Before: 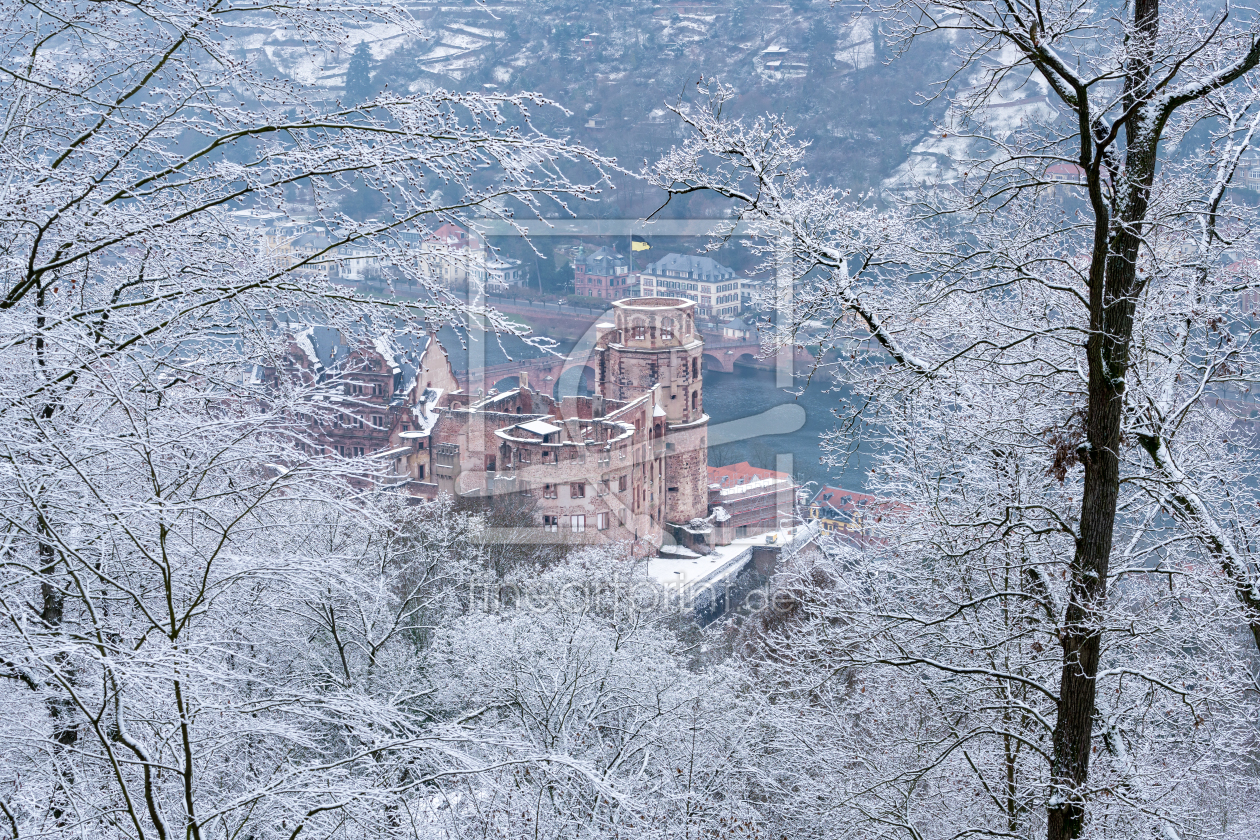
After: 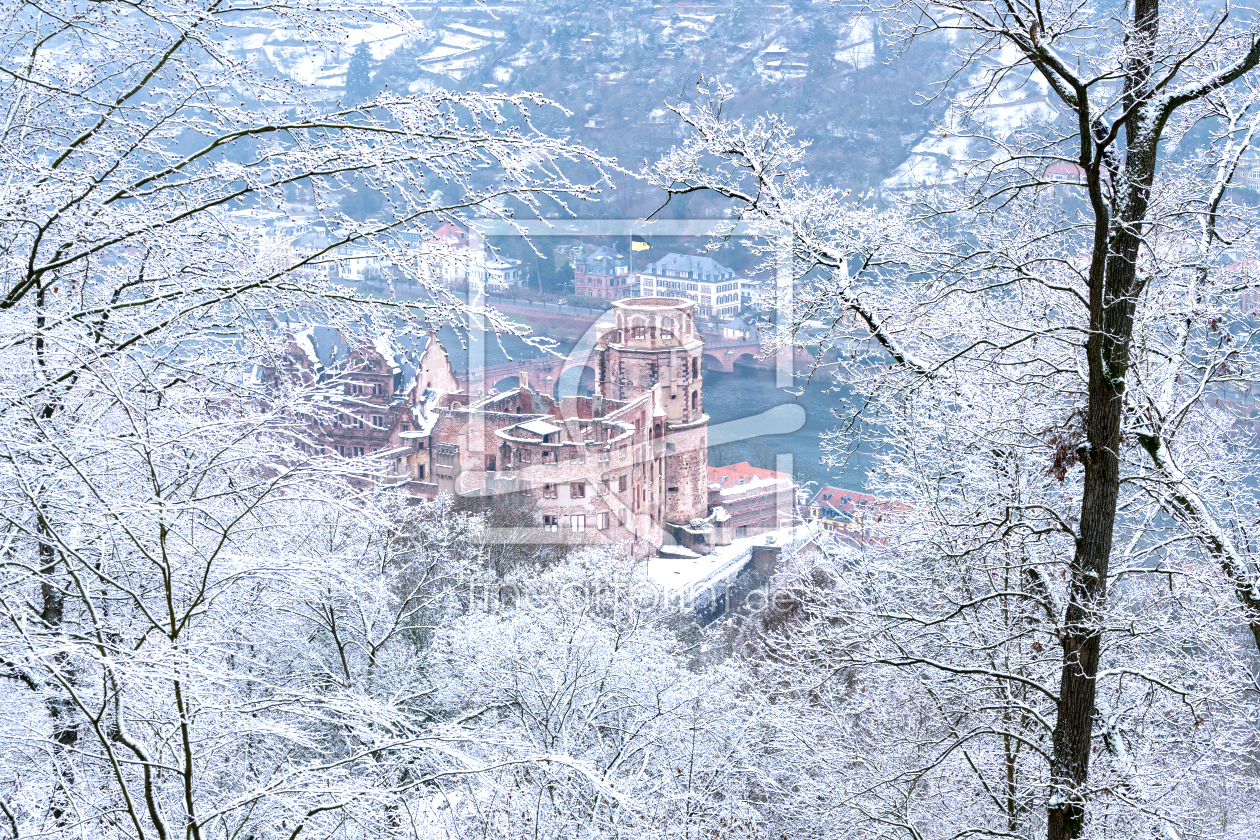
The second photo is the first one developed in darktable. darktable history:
exposure: exposure 0.604 EV, compensate highlight preservation false
